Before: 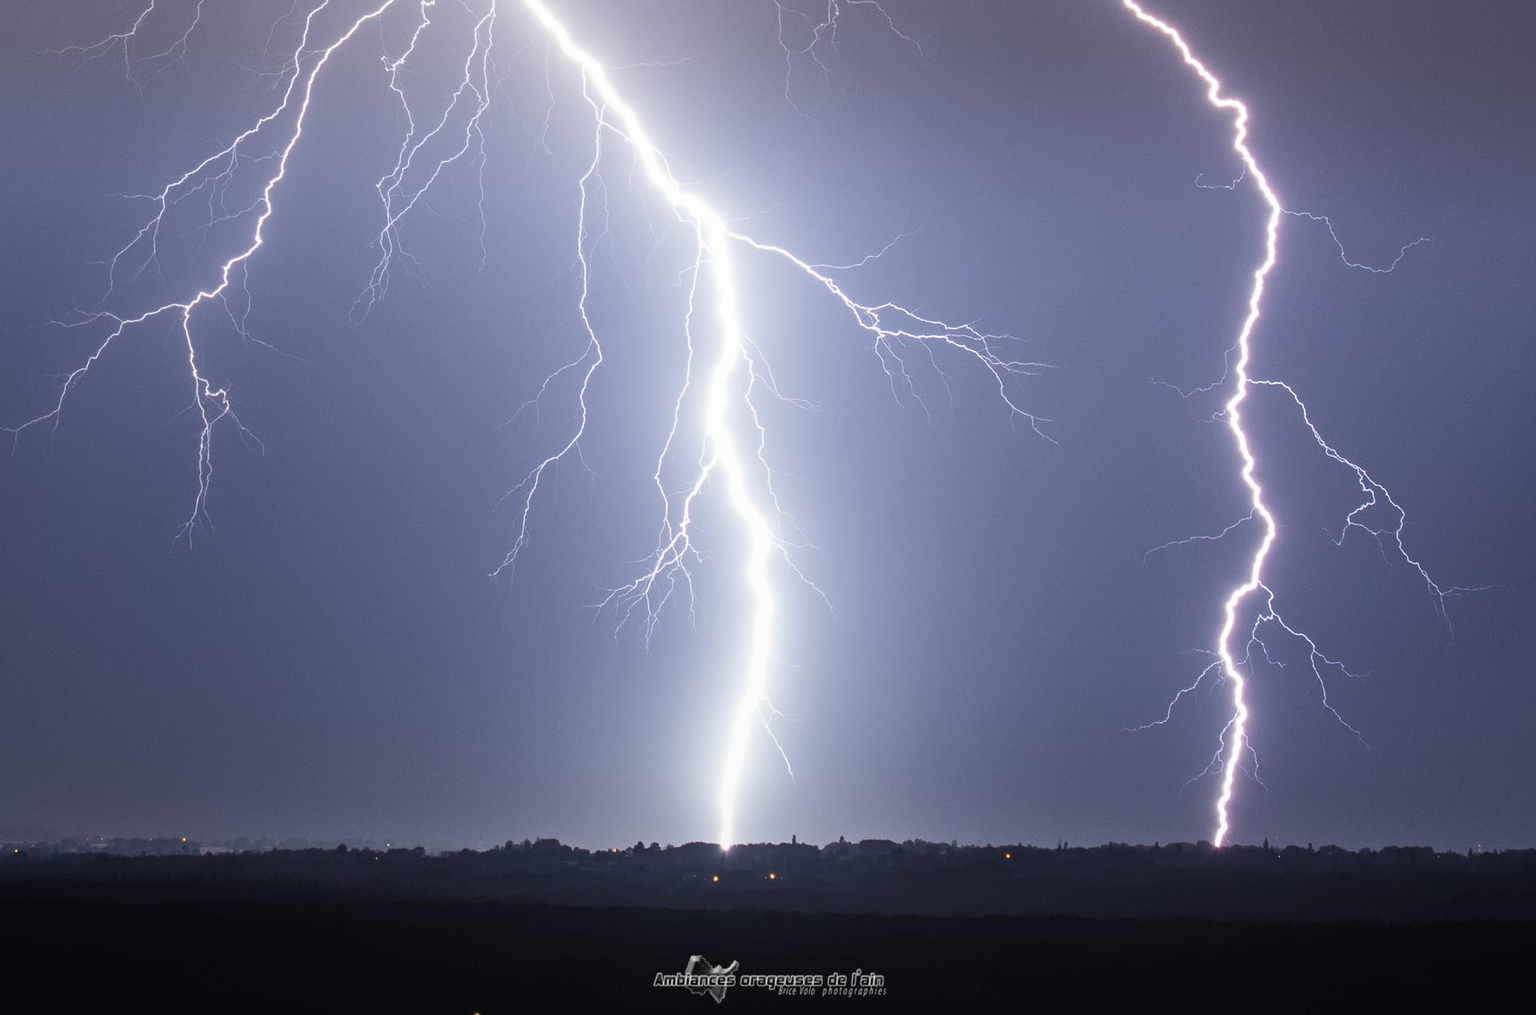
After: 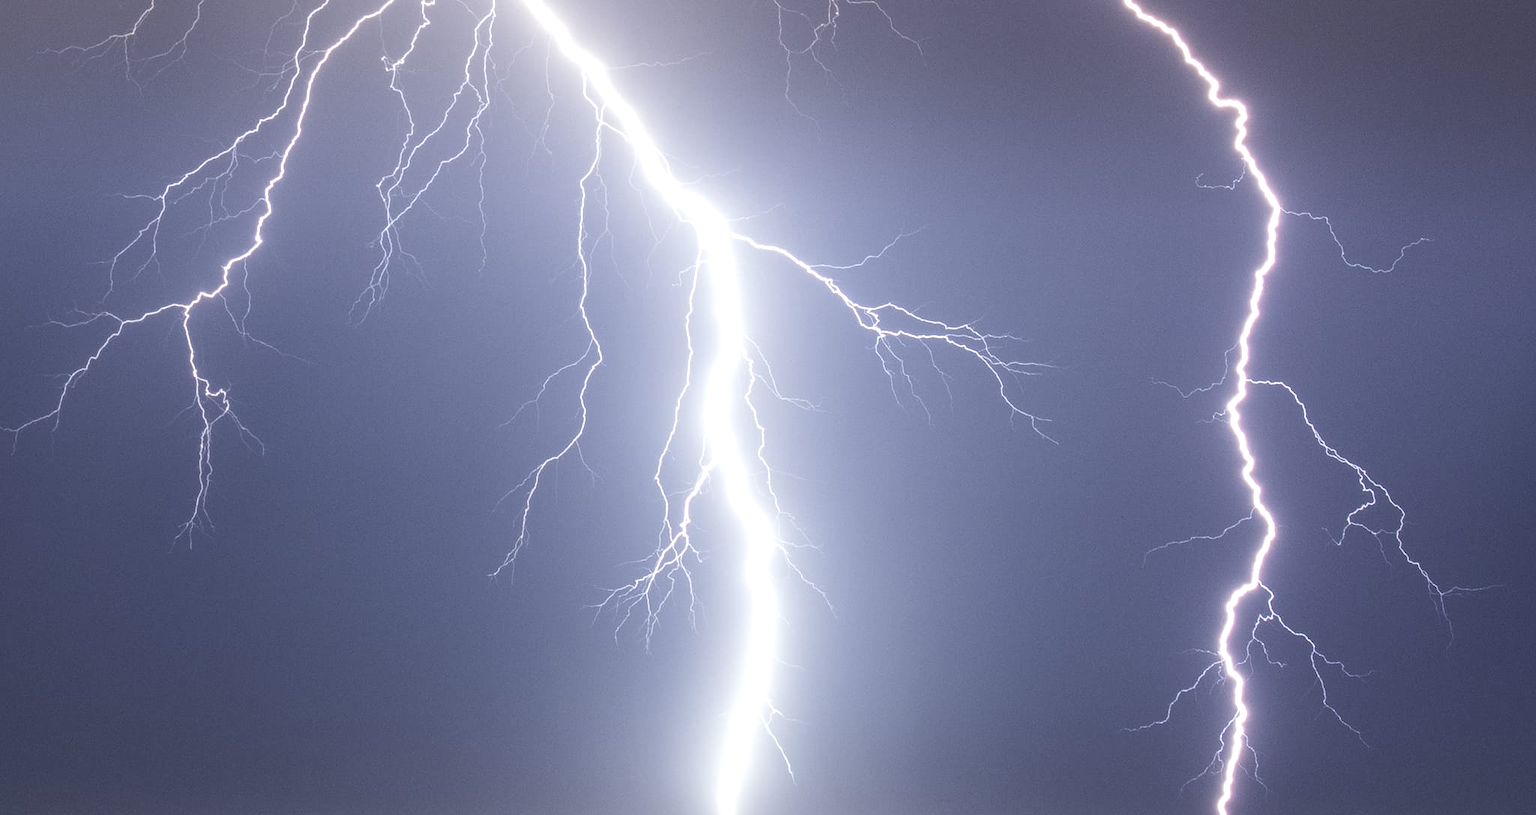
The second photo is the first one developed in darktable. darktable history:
crop: bottom 19.623%
local contrast: detail 130%
